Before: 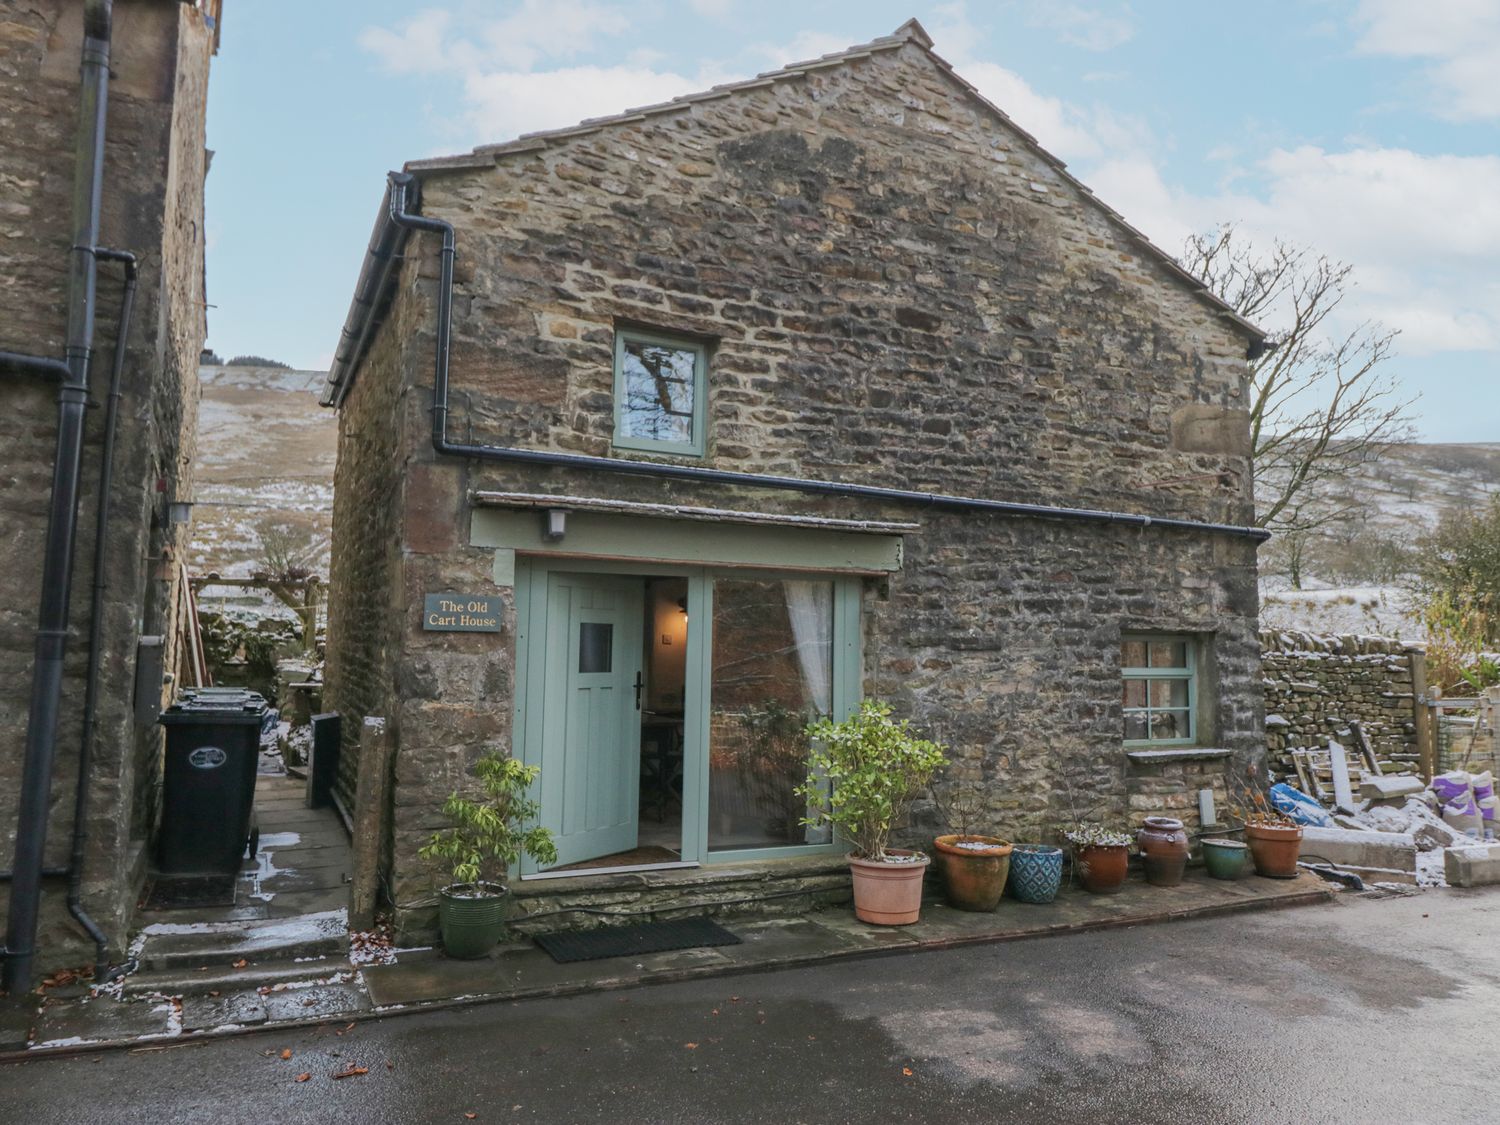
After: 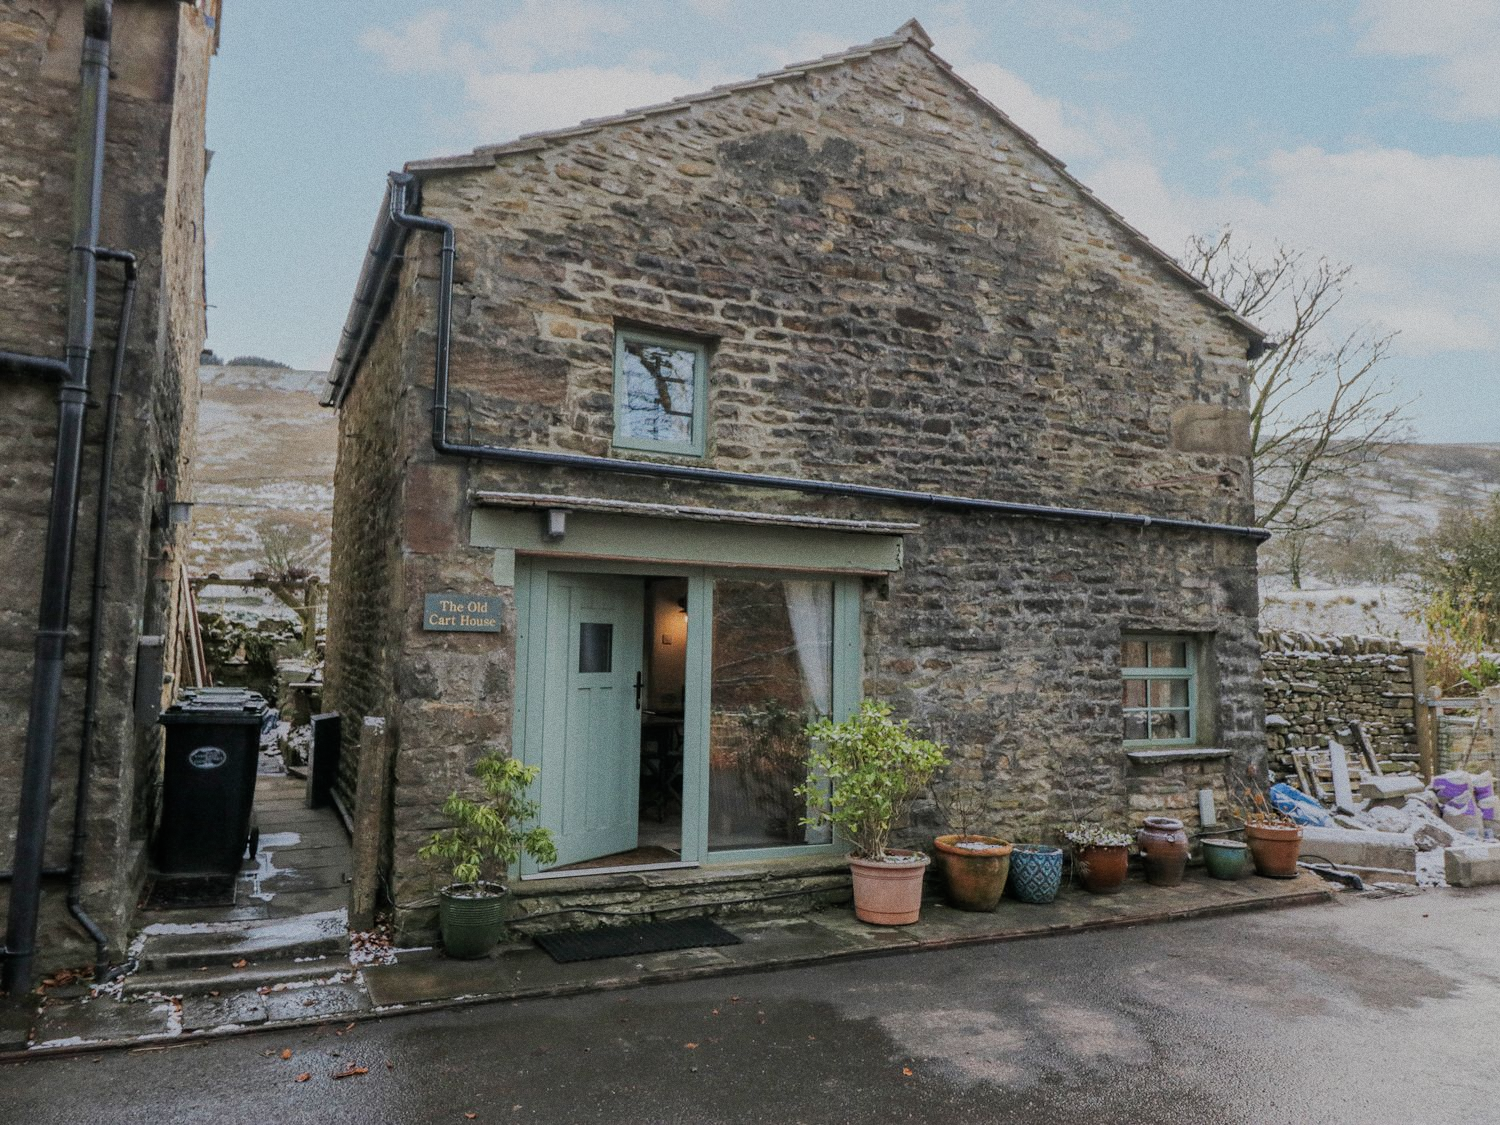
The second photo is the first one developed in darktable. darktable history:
filmic rgb: black relative exposure -7.65 EV, white relative exposure 4.56 EV, hardness 3.61
grain: coarseness 0.09 ISO
